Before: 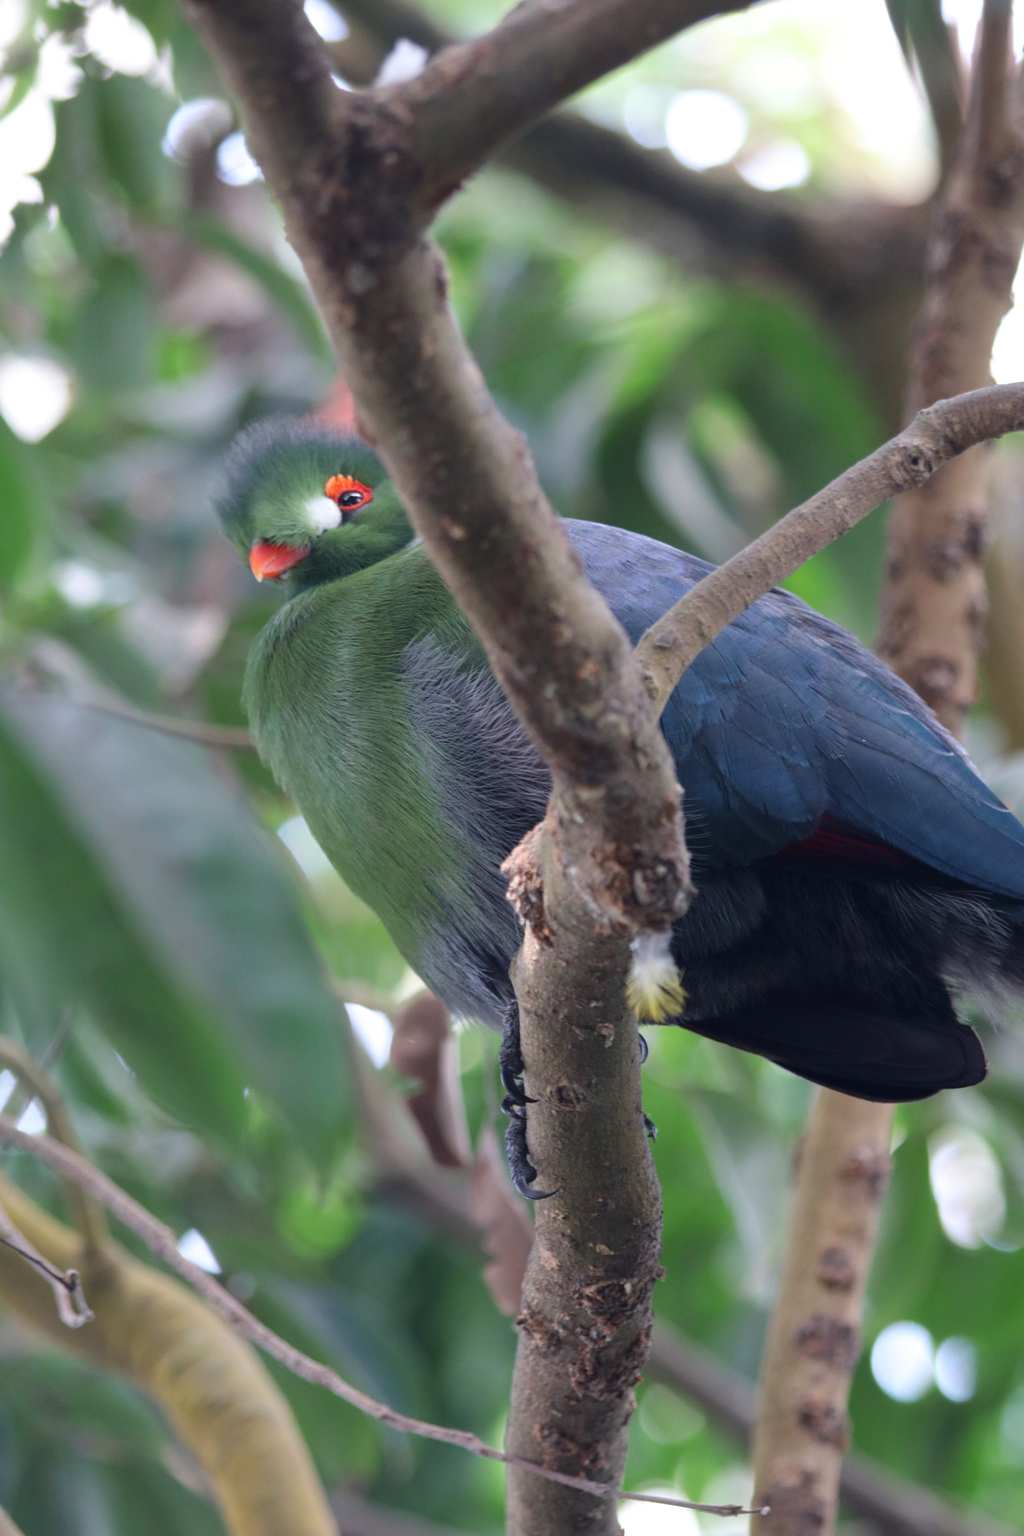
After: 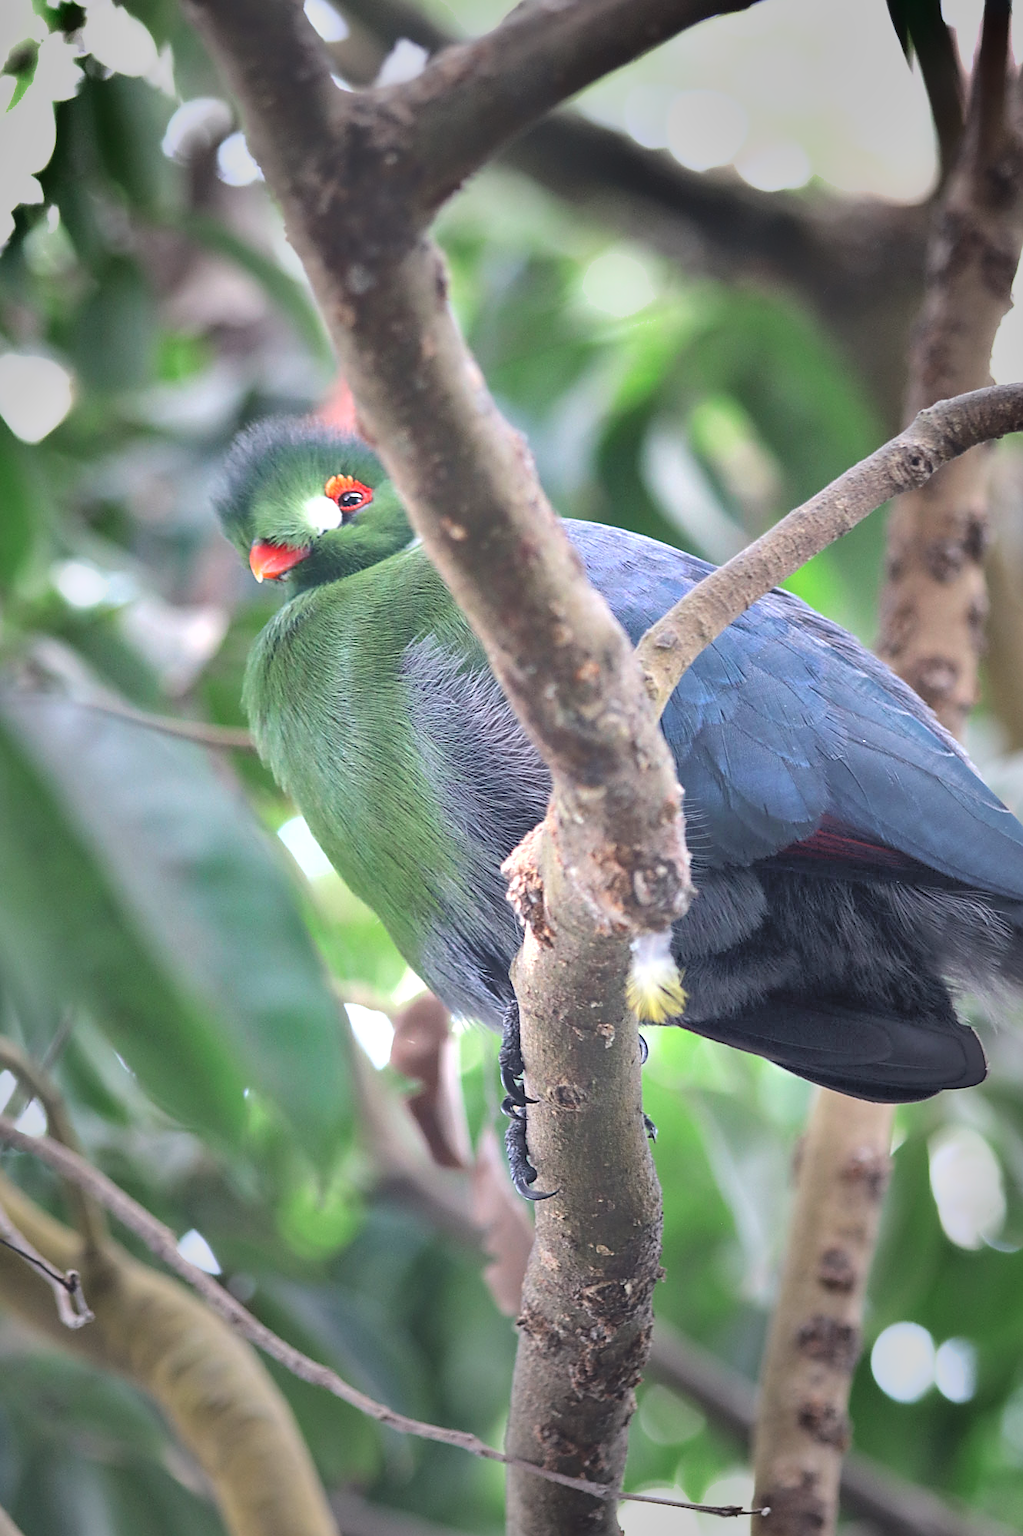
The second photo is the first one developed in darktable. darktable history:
contrast brightness saturation: brightness 0.288
crop: left 0.046%
tone equalizer: -8 EV -1.82 EV, -7 EV -1.18 EV, -6 EV -1.59 EV, mask exposure compensation -0.502 EV
exposure: black level correction 0, exposure 1.001 EV, compensate highlight preservation false
vignetting: fall-off start 40.61%, fall-off radius 40.11%, brightness -0.463, saturation -0.29
sharpen: radius 1.357, amount 1.256, threshold 0.61
shadows and highlights: radius 108.79, shadows 44.25, highlights -67.39, low approximation 0.01, soften with gaussian
